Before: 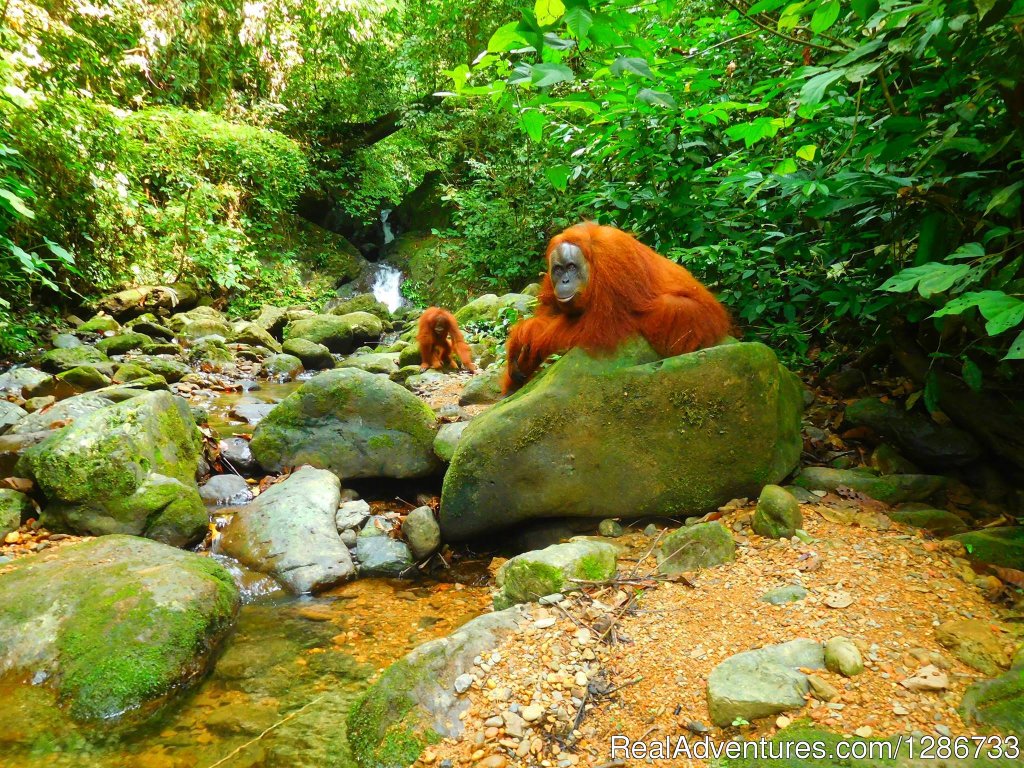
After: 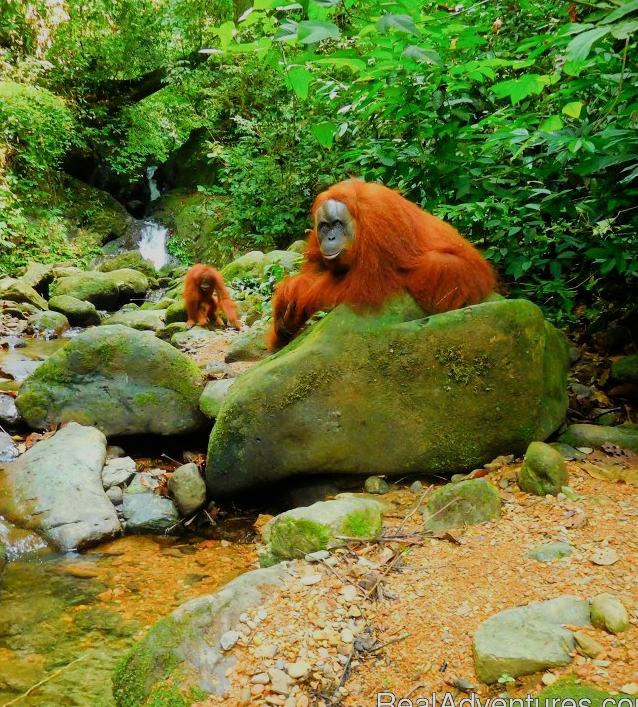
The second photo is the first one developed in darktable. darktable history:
filmic rgb: black relative exposure -7.65 EV, white relative exposure 4.56 EV, hardness 3.61
crop and rotate: left 22.918%, top 5.629%, right 14.711%, bottom 2.247%
